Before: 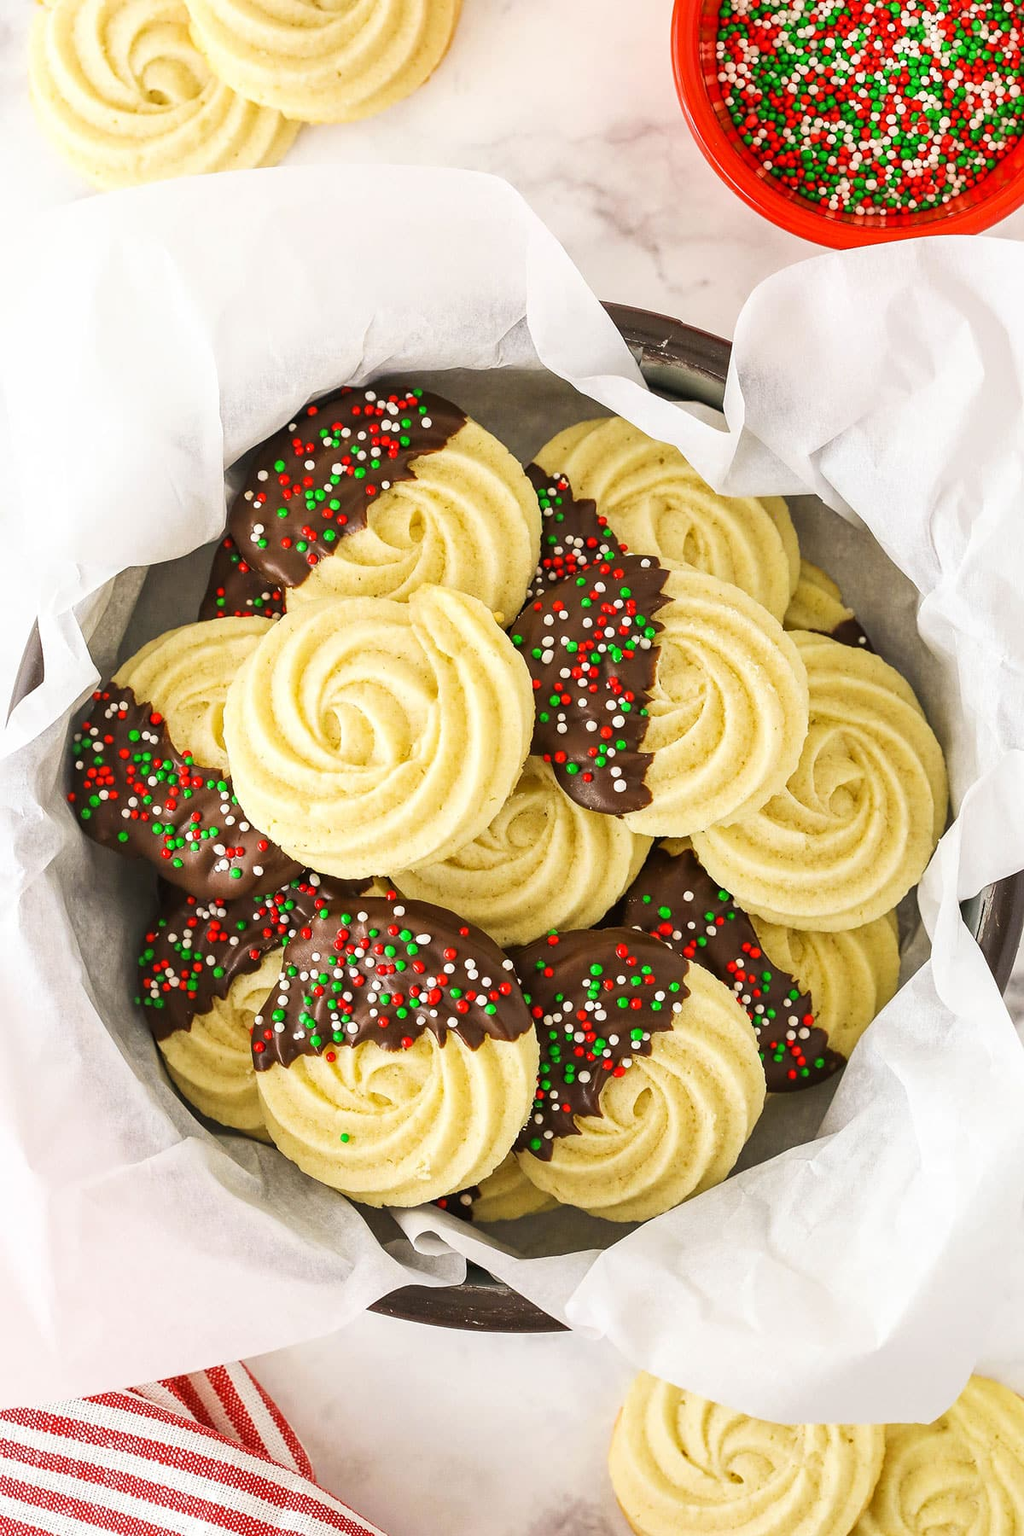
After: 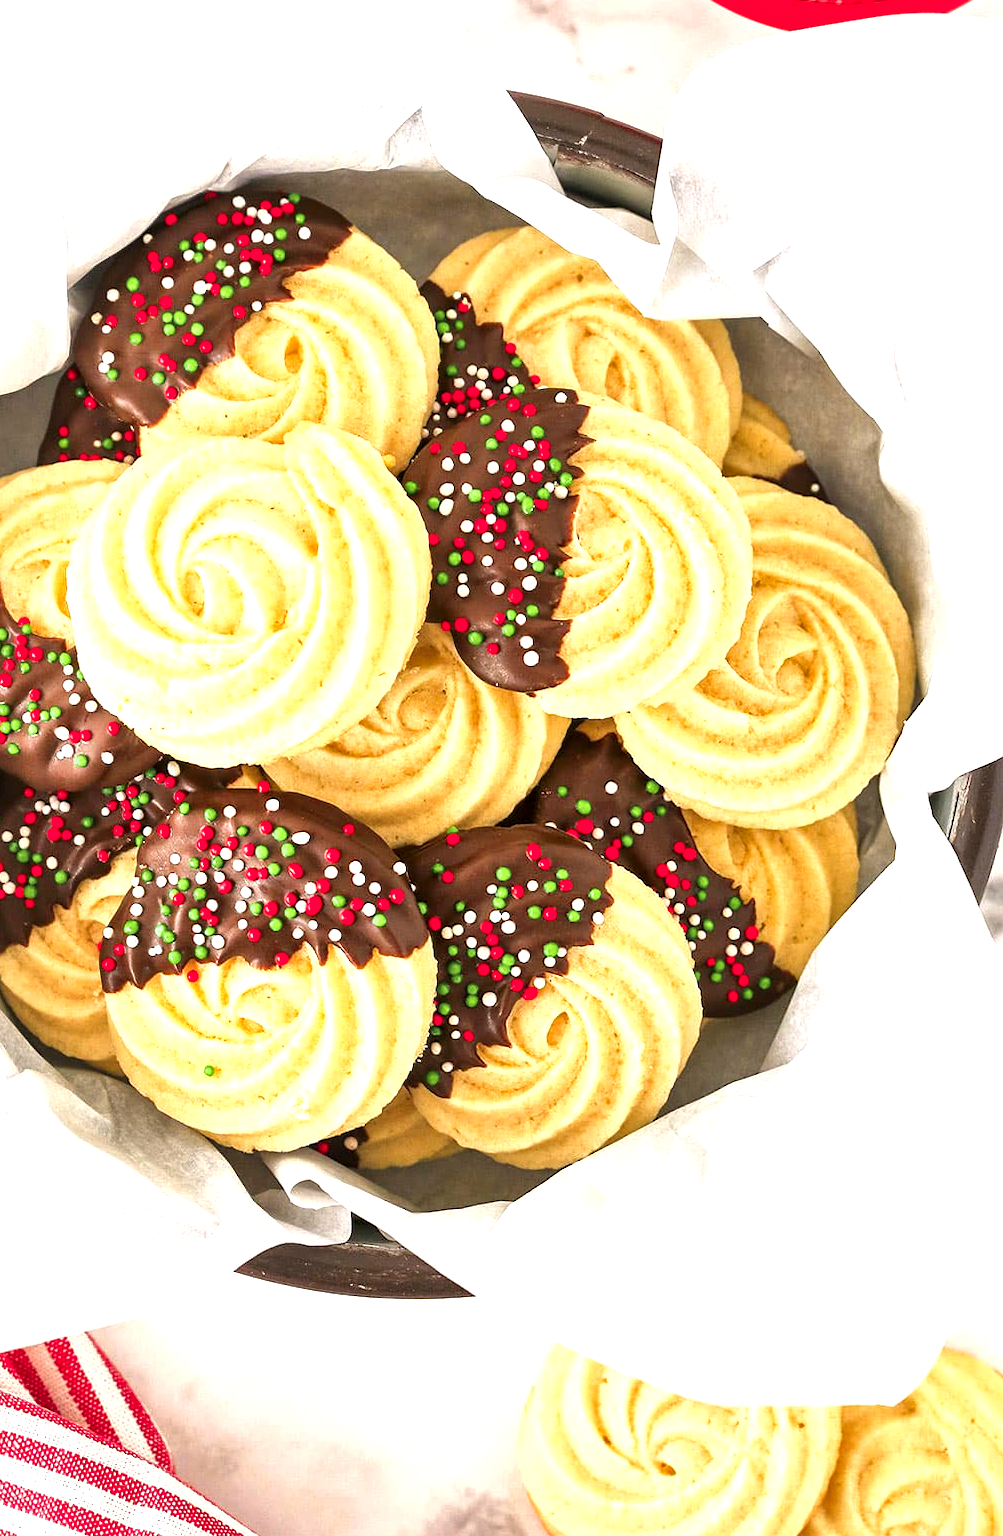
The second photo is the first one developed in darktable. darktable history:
color zones: curves: ch1 [(0.309, 0.524) (0.41, 0.329) (0.508, 0.509)]; ch2 [(0.25, 0.457) (0.75, 0.5)]
local contrast: mode bilateral grid, contrast 21, coarseness 49, detail 161%, midtone range 0.2
exposure: black level correction 0, exposure 0.694 EV, compensate highlight preservation false
crop: left 16.267%, top 14.59%
